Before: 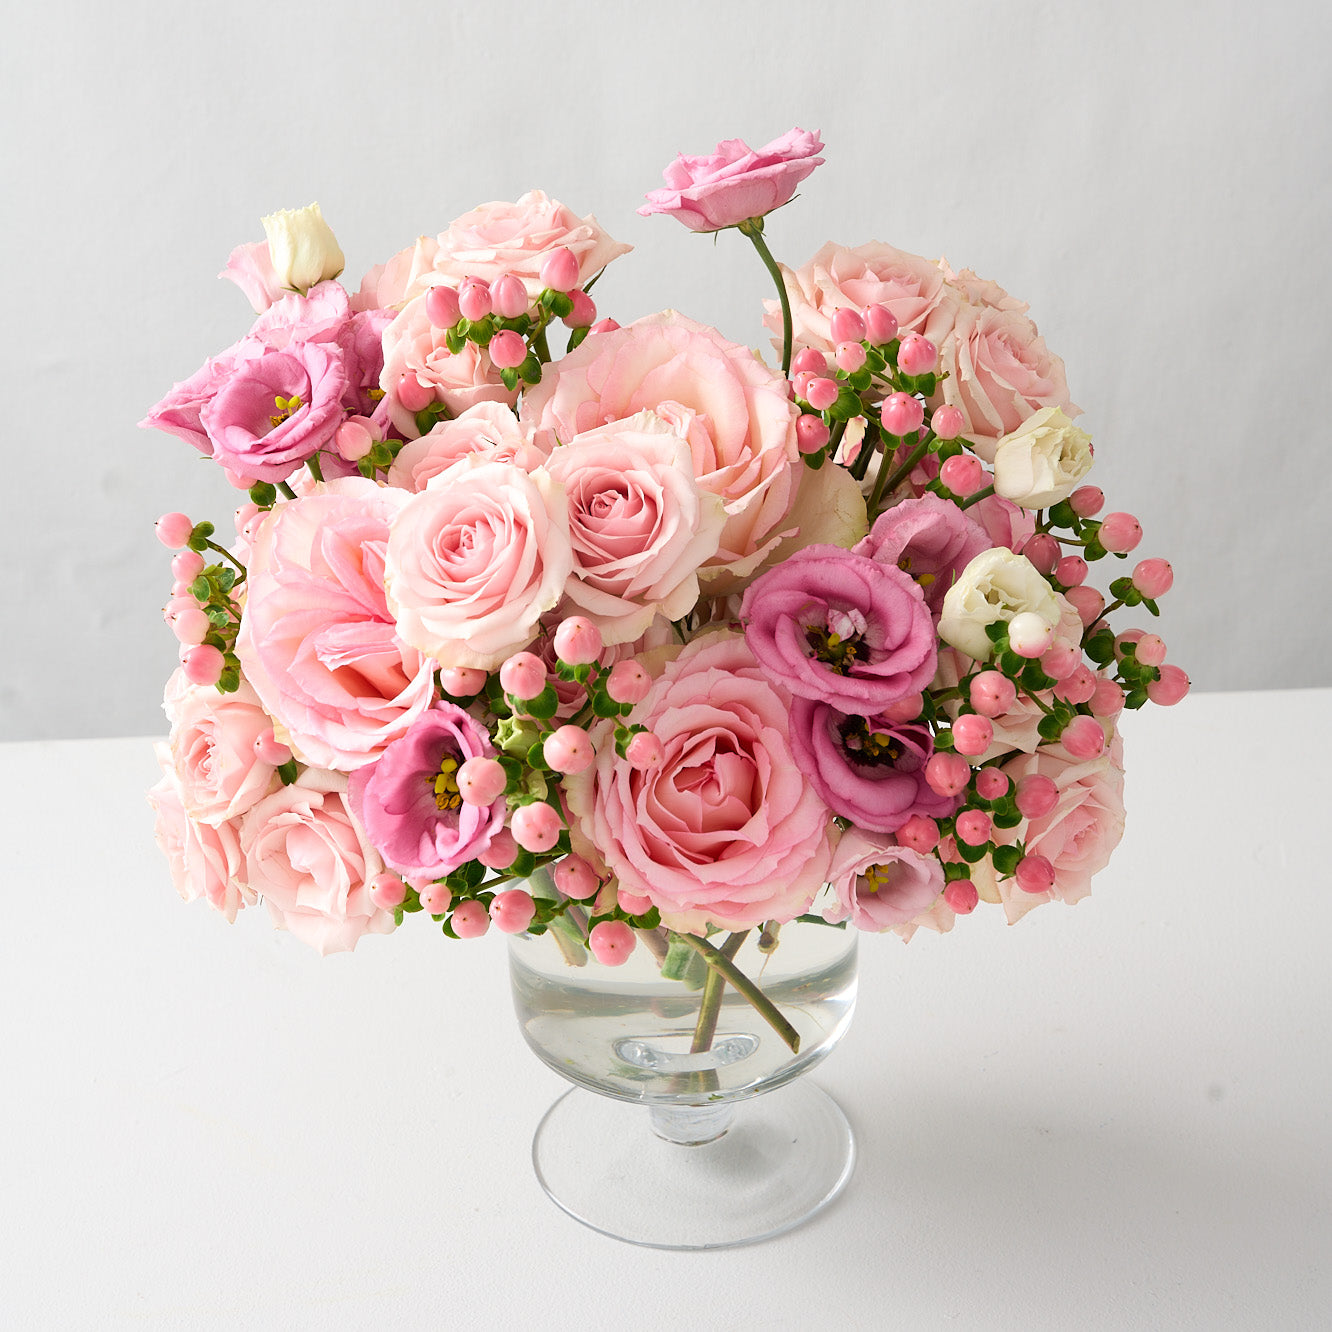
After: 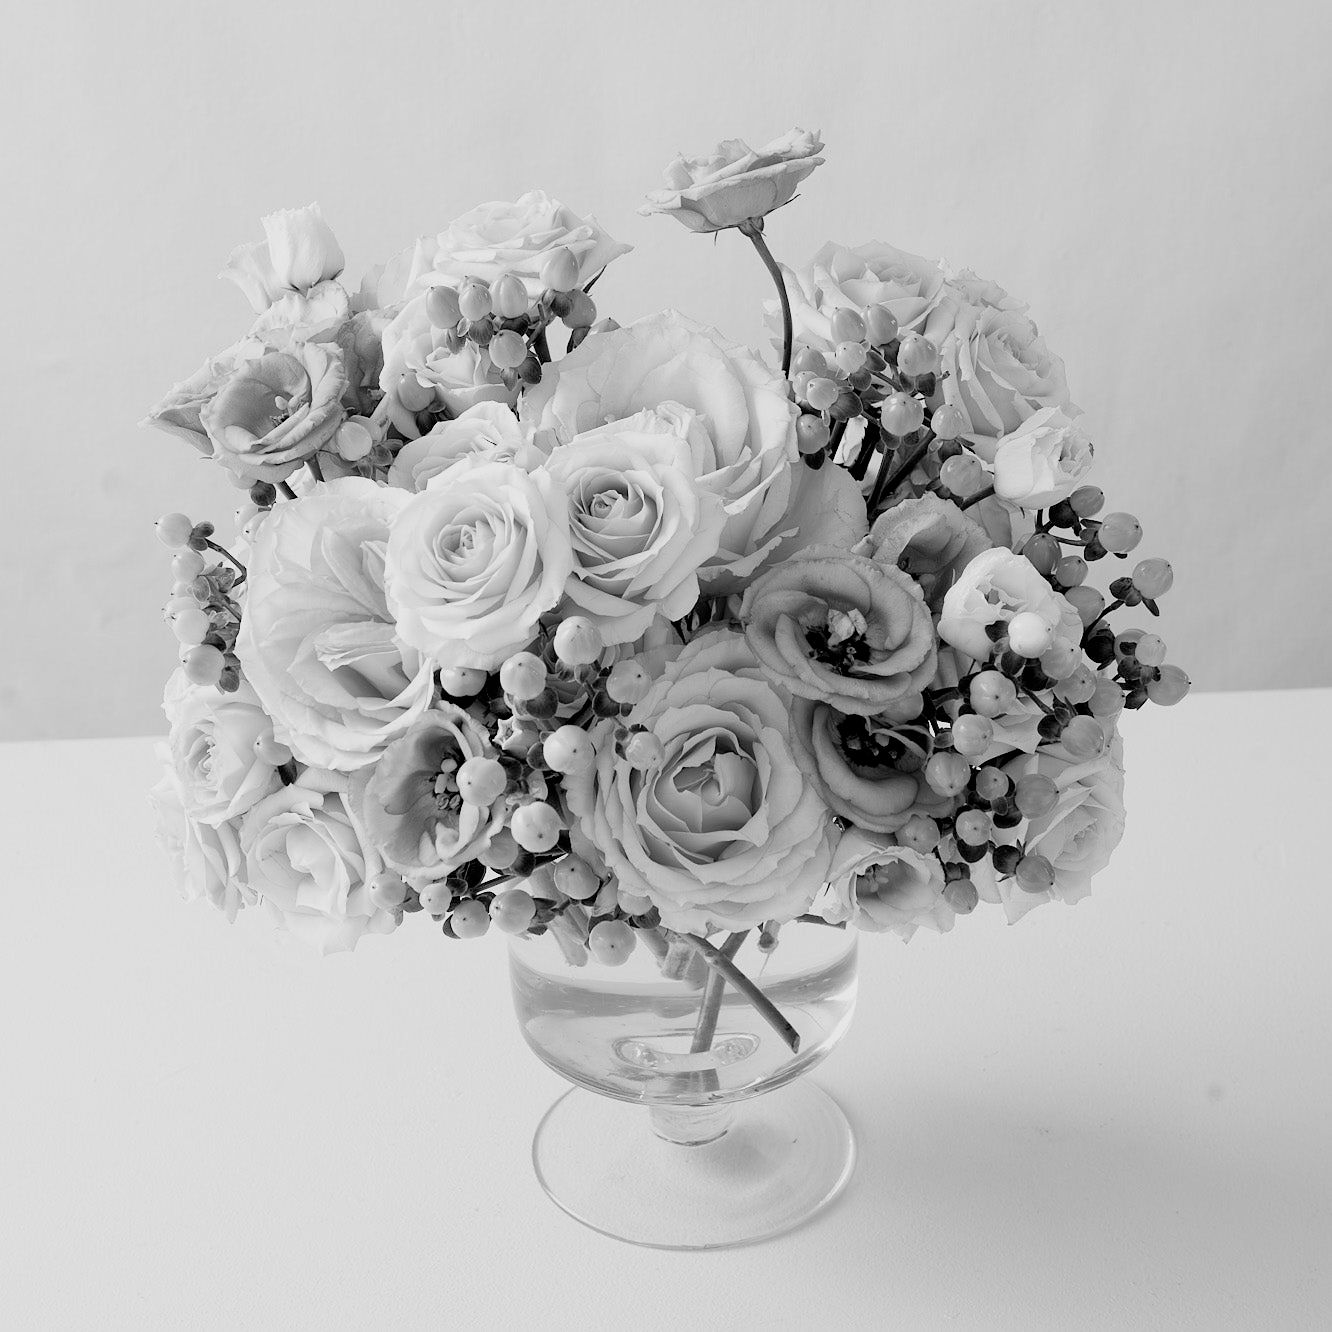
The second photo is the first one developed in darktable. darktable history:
monochrome: on, module defaults
filmic rgb: black relative exposure -3.31 EV, white relative exposure 3.45 EV, hardness 2.36, contrast 1.103
